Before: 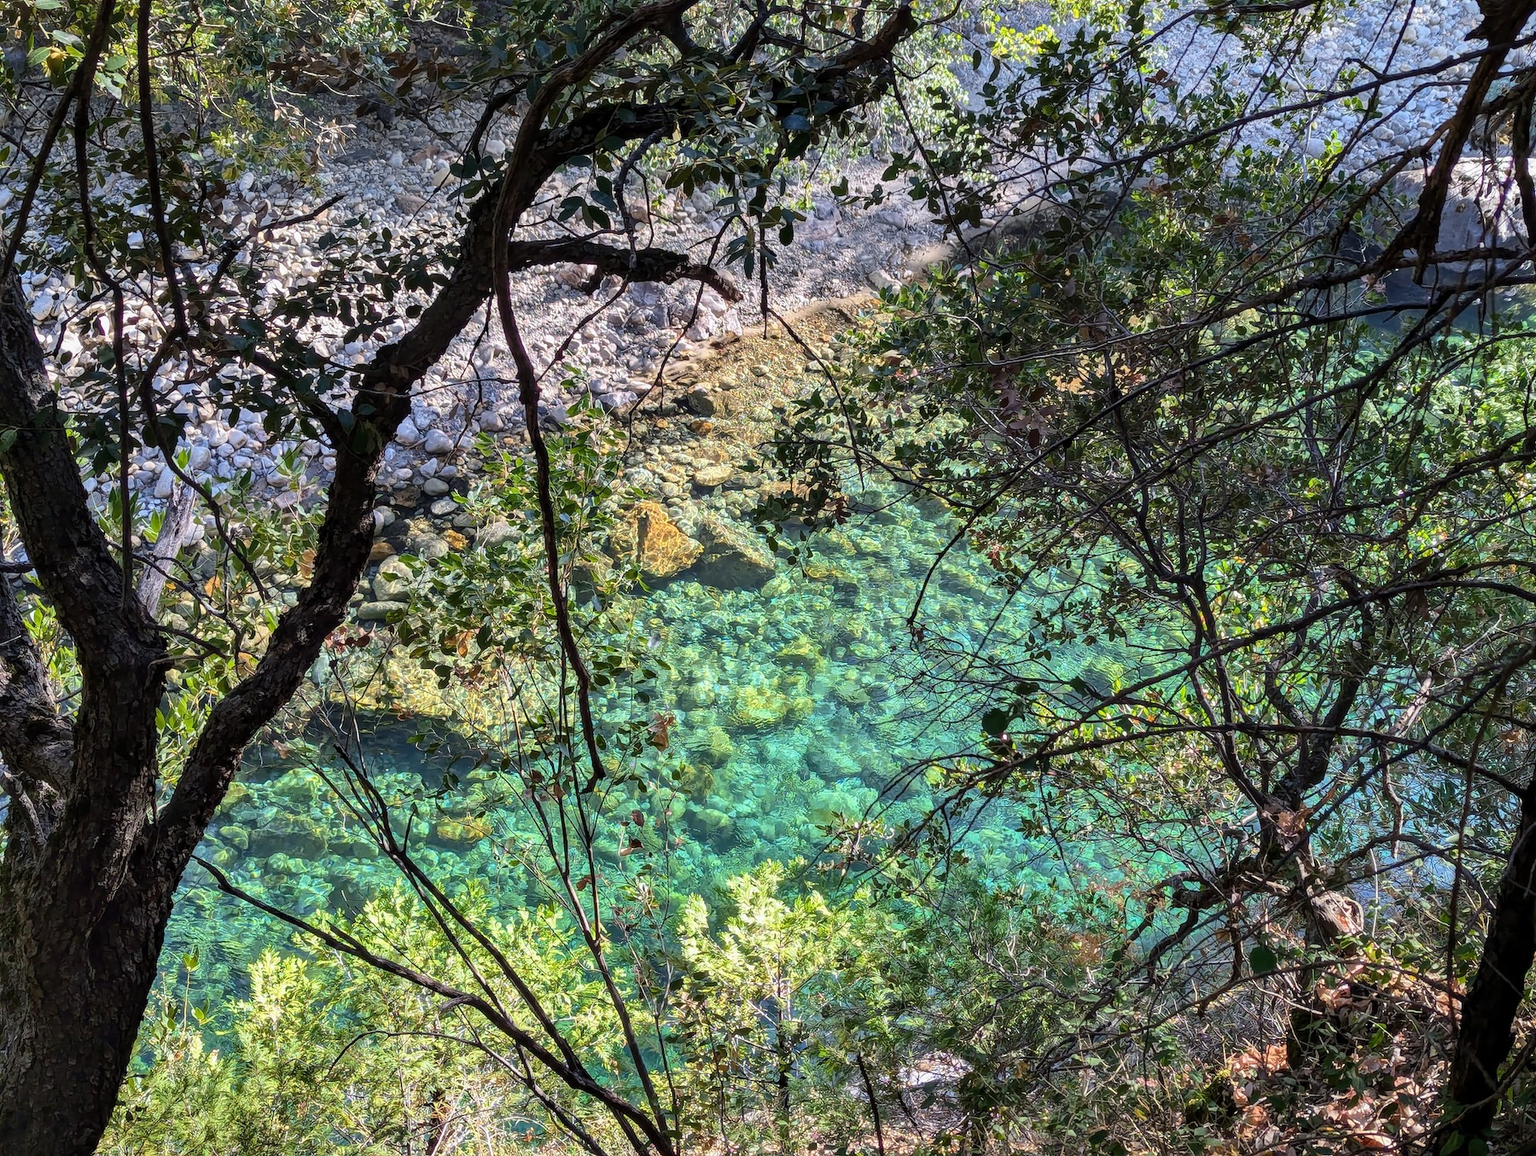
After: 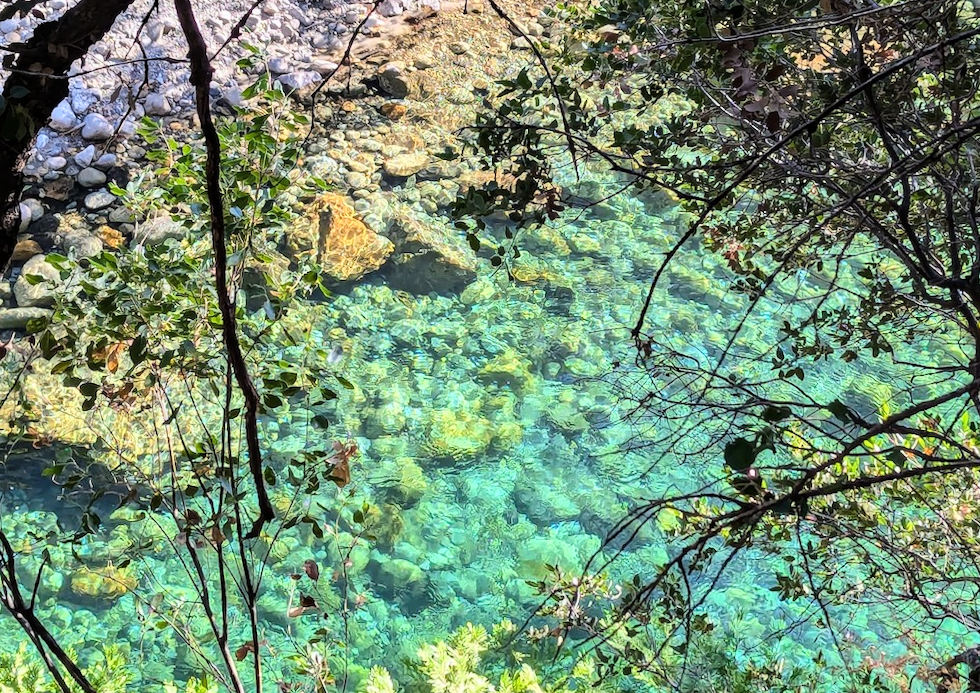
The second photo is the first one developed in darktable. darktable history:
rotate and perspective: rotation 0.128°, lens shift (vertical) -0.181, lens shift (horizontal) -0.044, shear 0.001, automatic cropping off
crop: left 25%, top 25%, right 25%, bottom 25%
color zones: curves: ch0 [(0.068, 0.464) (0.25, 0.5) (0.48, 0.508) (0.75, 0.536) (0.886, 0.476) (0.967, 0.456)]; ch1 [(0.066, 0.456) (0.25, 0.5) (0.616, 0.508) (0.746, 0.56) (0.934, 0.444)]
tone curve: curves: ch0 [(0, 0) (0.004, 0.001) (0.133, 0.112) (0.325, 0.362) (0.832, 0.893) (1, 1)], color space Lab, linked channels, preserve colors none
